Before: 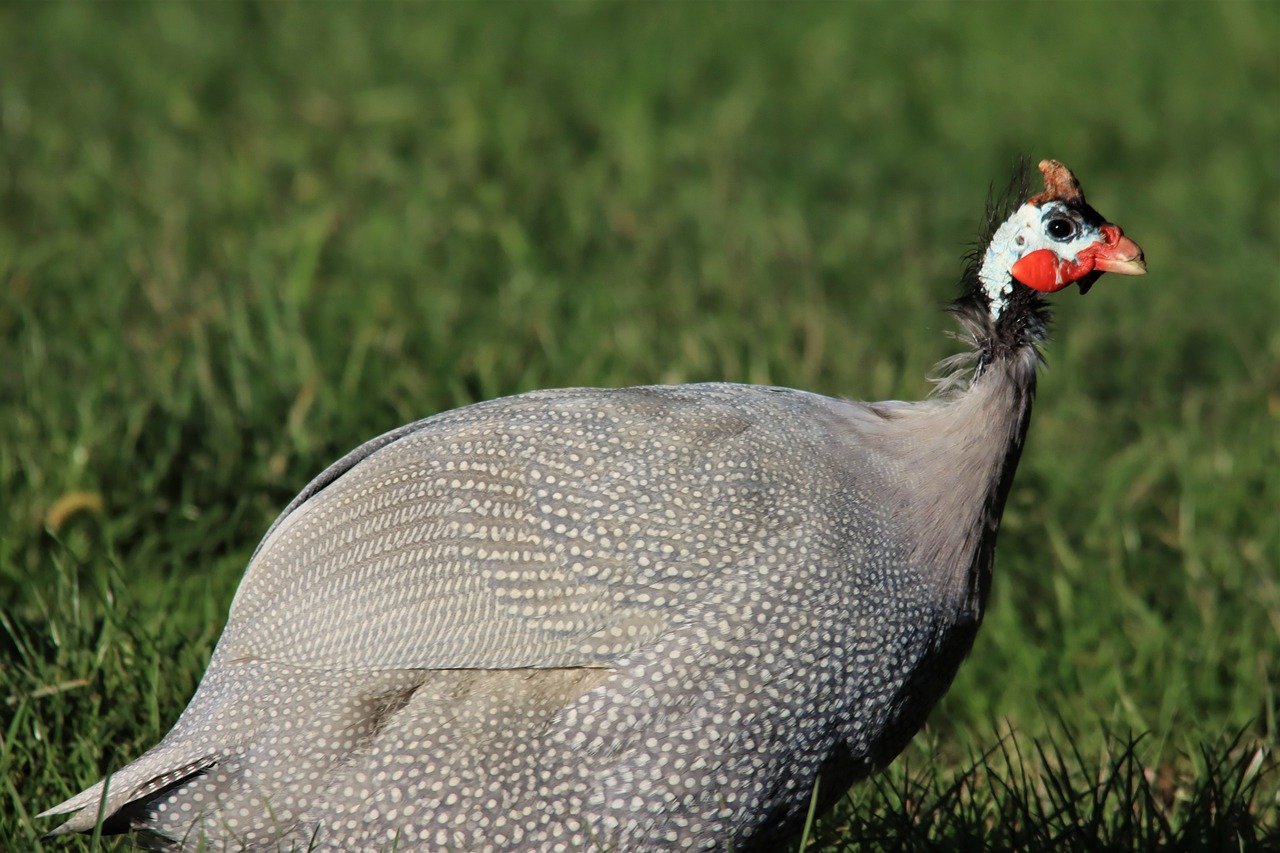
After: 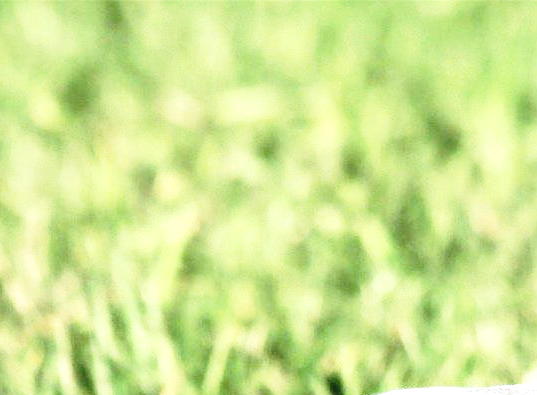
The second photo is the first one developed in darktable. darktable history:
crop and rotate: left 10.817%, top 0.062%, right 47.194%, bottom 53.626%
base curve: curves: ch0 [(0, 0) (0.028, 0.03) (0.121, 0.232) (0.46, 0.748) (0.859, 0.968) (1, 1)], preserve colors none
exposure: black level correction 0.001, exposure 2 EV, compensate highlight preservation false
tone equalizer: -8 EV -0.75 EV, -7 EV -0.7 EV, -6 EV -0.6 EV, -5 EV -0.4 EV, -3 EV 0.4 EV, -2 EV 0.6 EV, -1 EV 0.7 EV, +0 EV 0.75 EV, edges refinement/feathering 500, mask exposure compensation -1.57 EV, preserve details no
